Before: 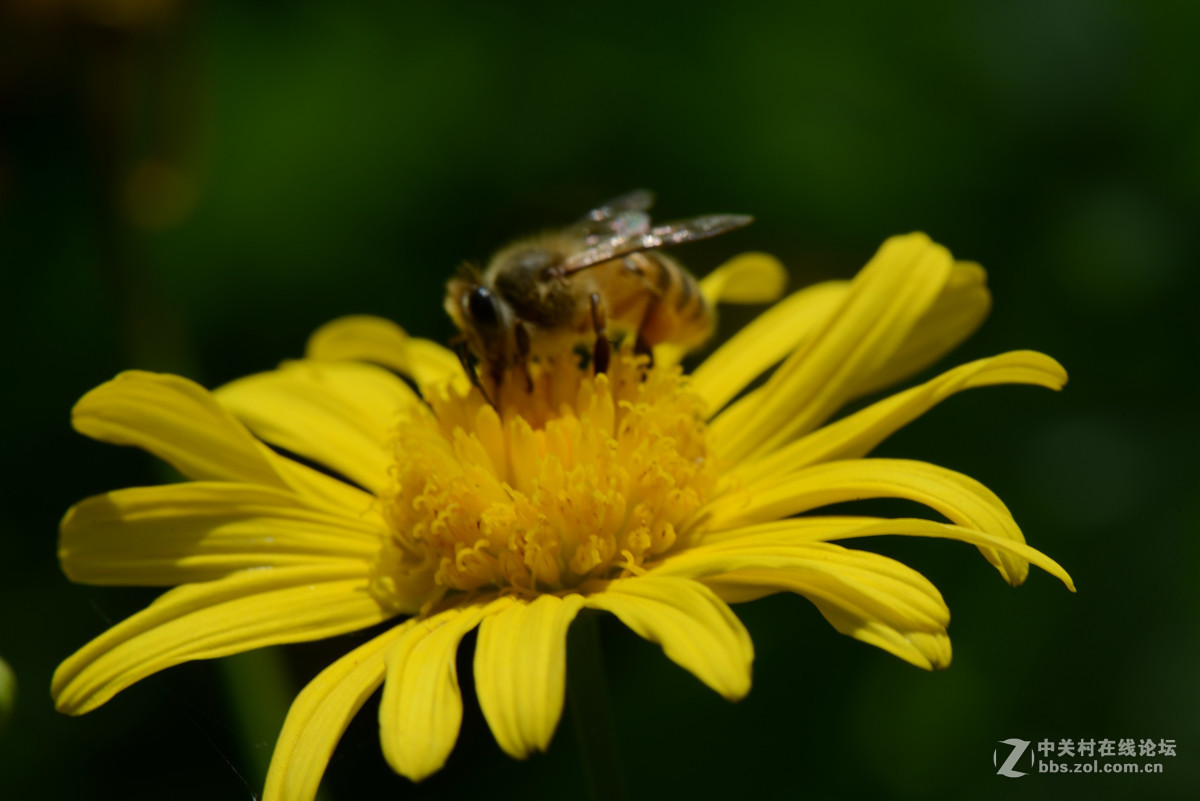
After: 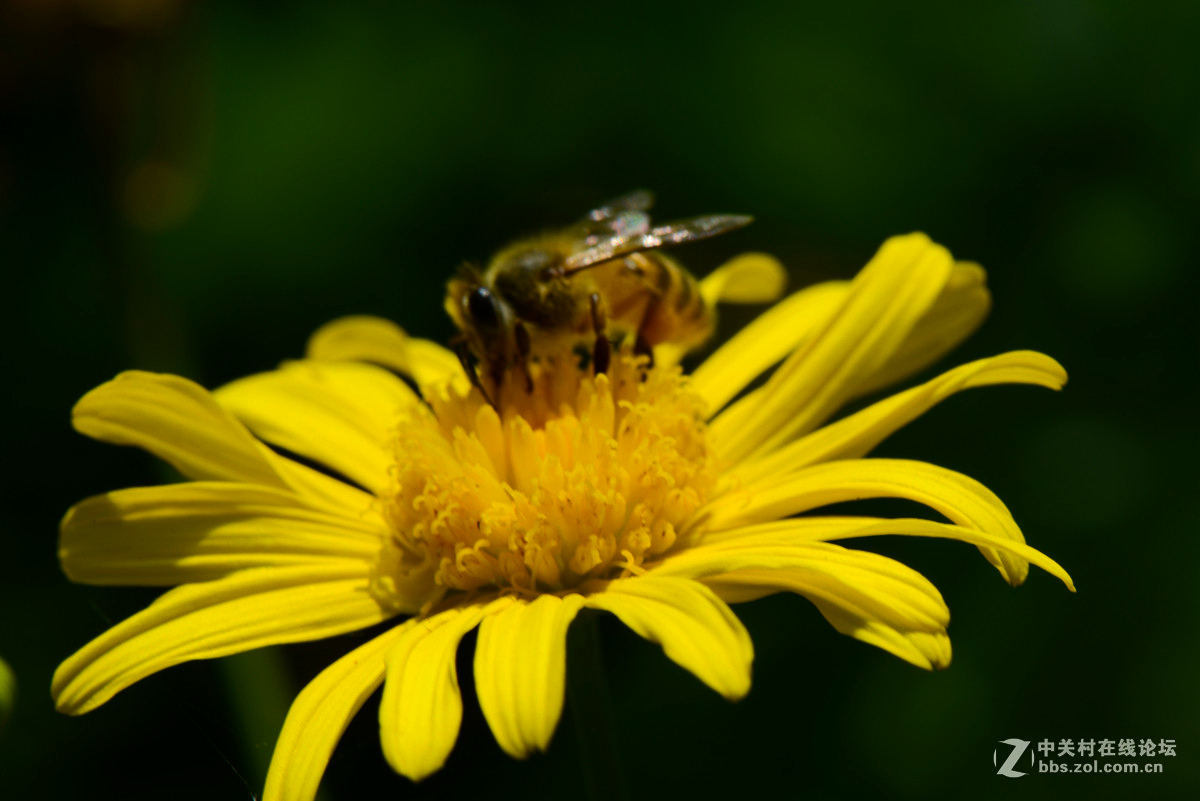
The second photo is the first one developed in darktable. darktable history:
tone equalizer: -8 EV -0.417 EV, -7 EV -0.389 EV, -6 EV -0.333 EV, -5 EV -0.222 EV, -3 EV 0.222 EV, -2 EV 0.333 EV, -1 EV 0.389 EV, +0 EV 0.417 EV, edges refinement/feathering 500, mask exposure compensation -1.57 EV, preserve details no
color balance rgb: perceptual saturation grading › global saturation 25%, global vibrance 20%
exposure: compensate highlight preservation false
